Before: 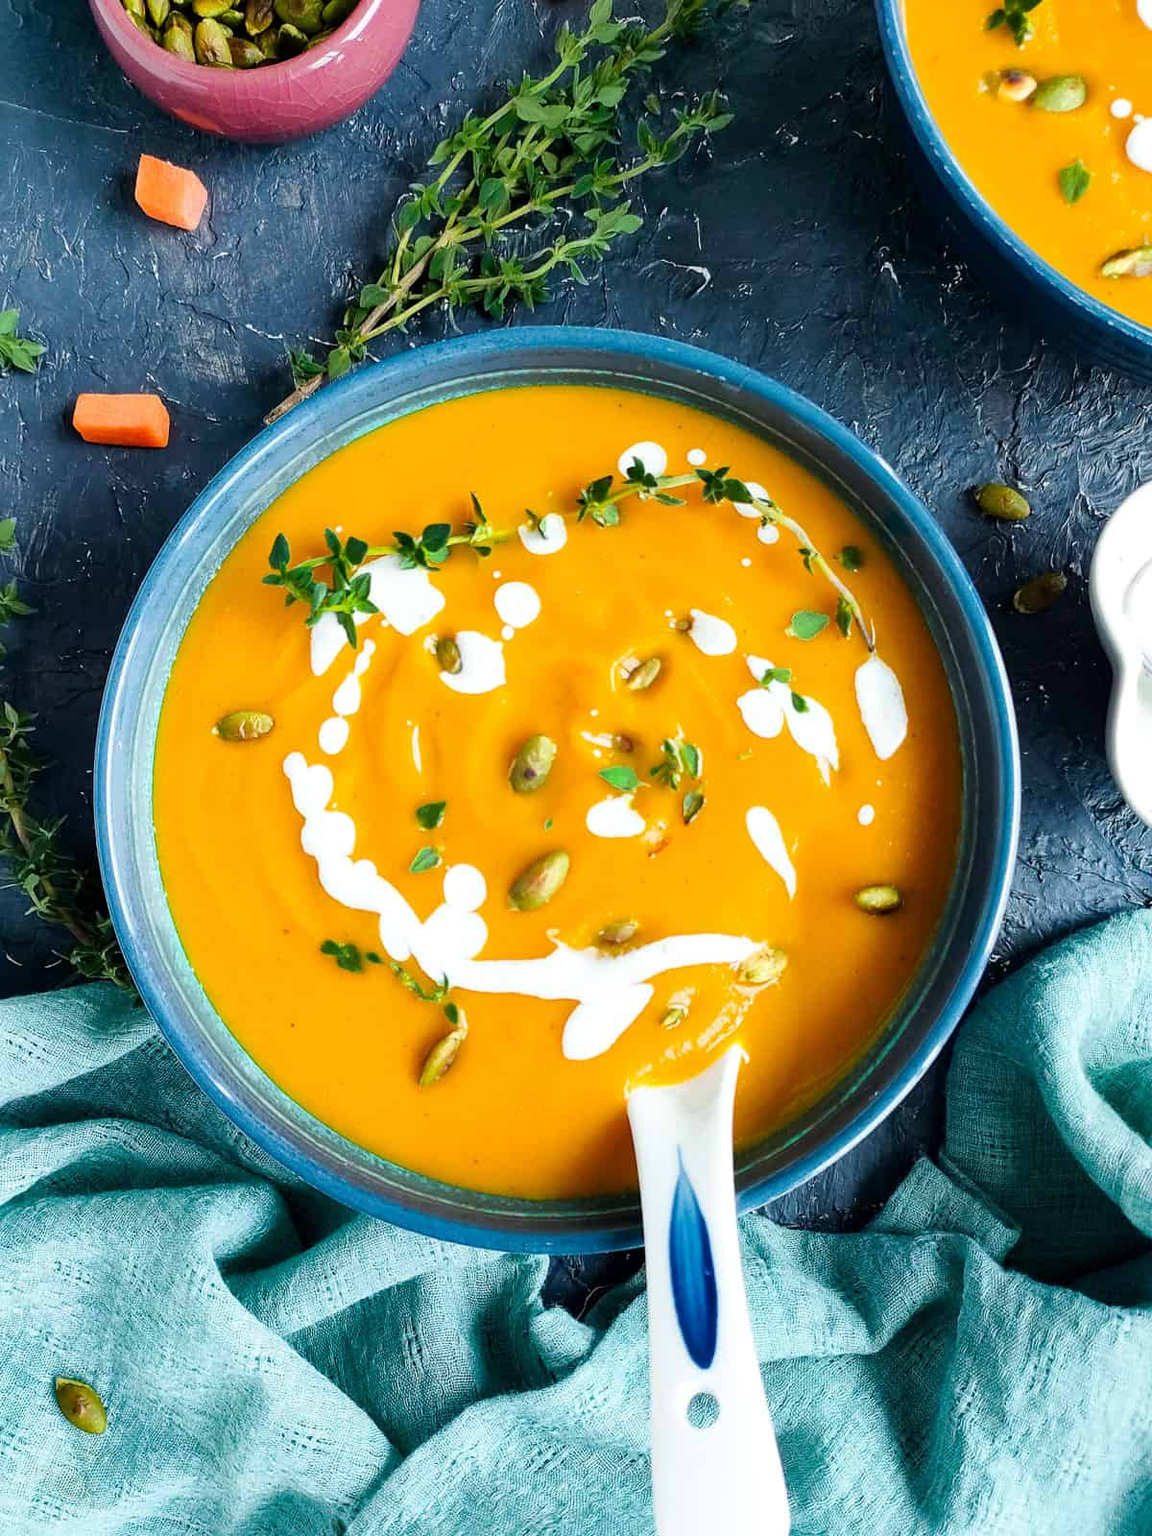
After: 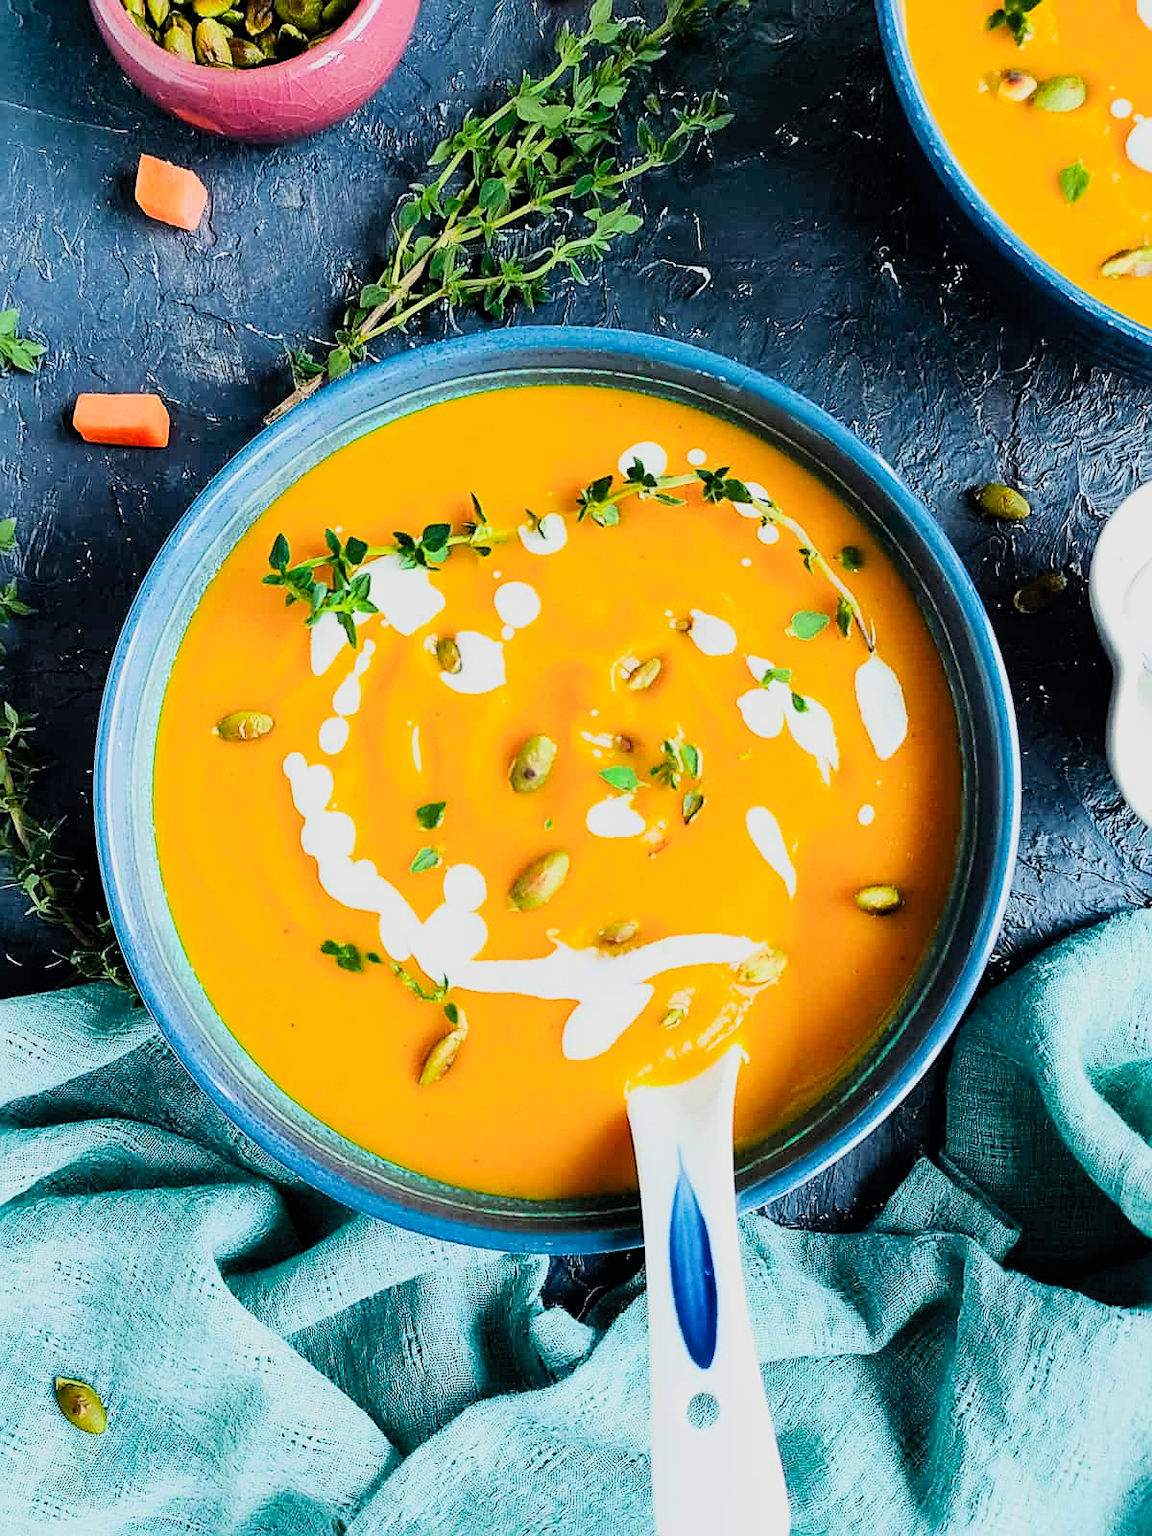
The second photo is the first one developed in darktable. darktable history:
contrast brightness saturation: contrast 0.2, brightness 0.16, saturation 0.22
filmic rgb: black relative exposure -7.32 EV, white relative exposure 5.09 EV, hardness 3.2
sharpen: on, module defaults
